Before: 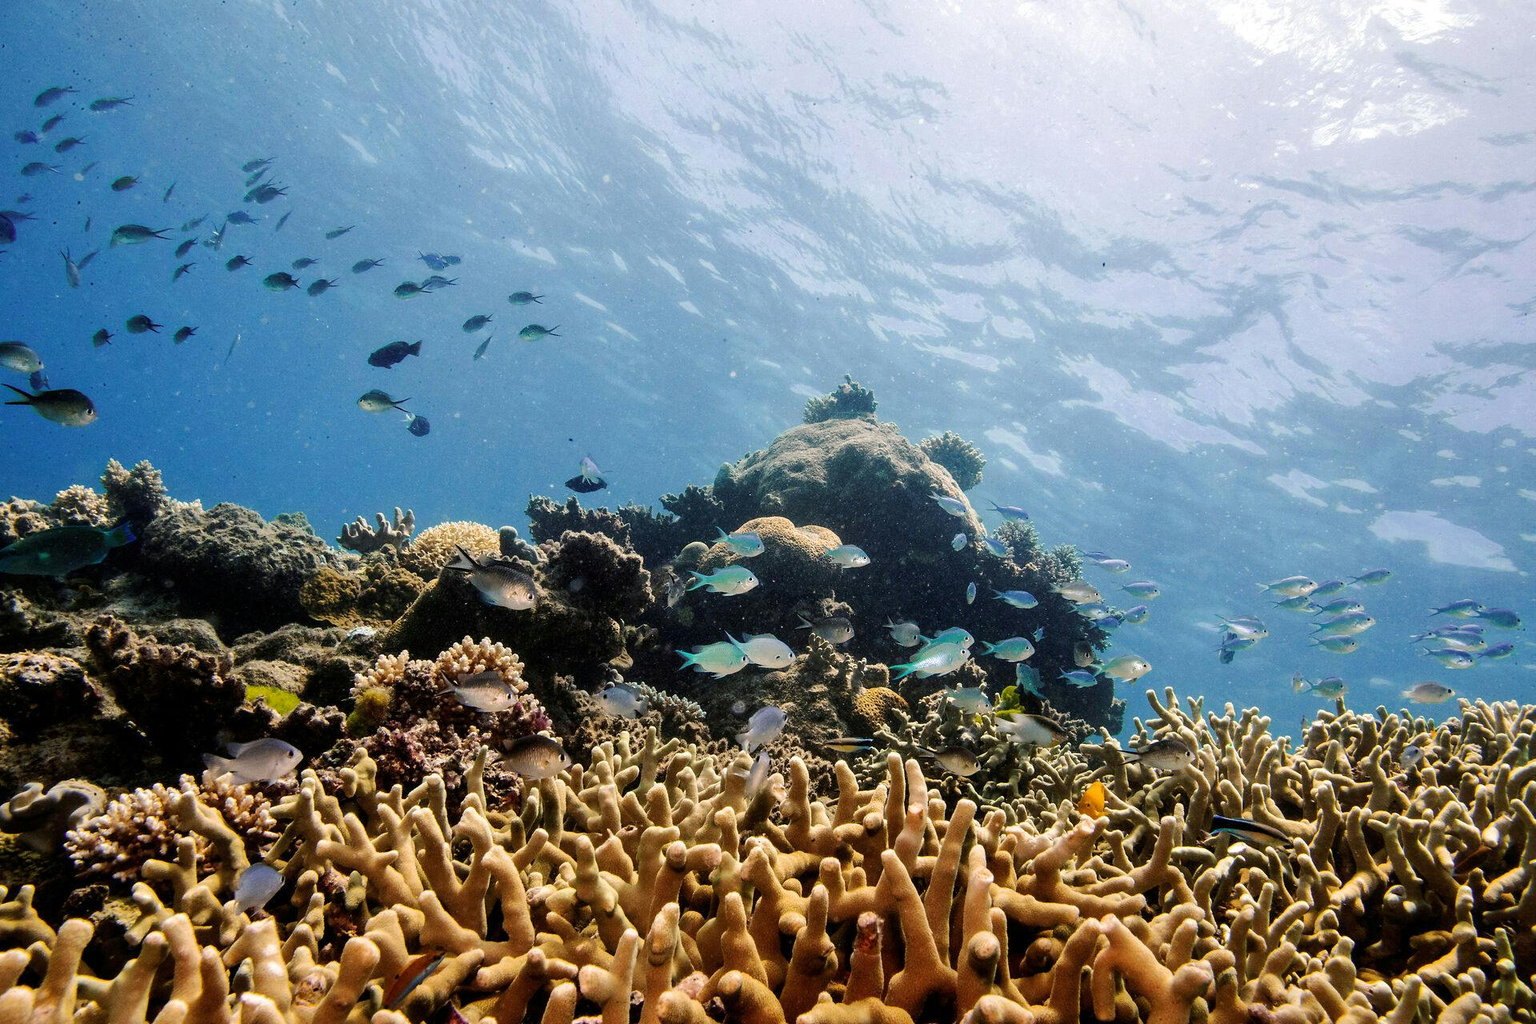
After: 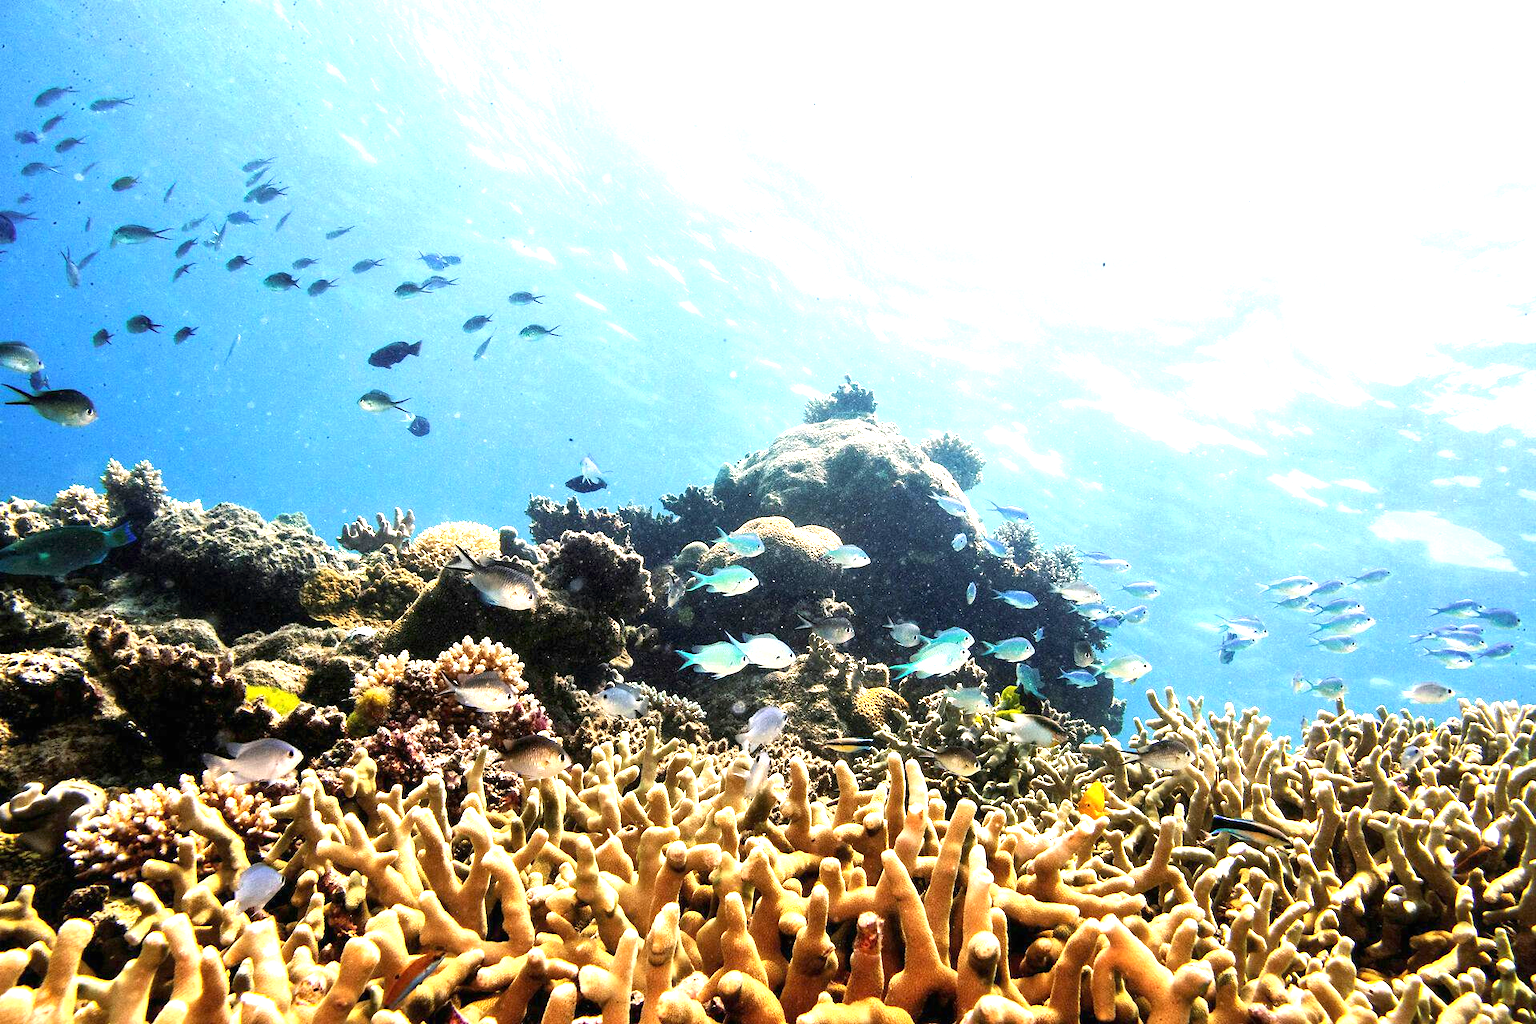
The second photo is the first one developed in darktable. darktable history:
exposure: black level correction 0, exposure 1.45 EV, compensate exposure bias true, compensate highlight preservation false
white balance: emerald 1
